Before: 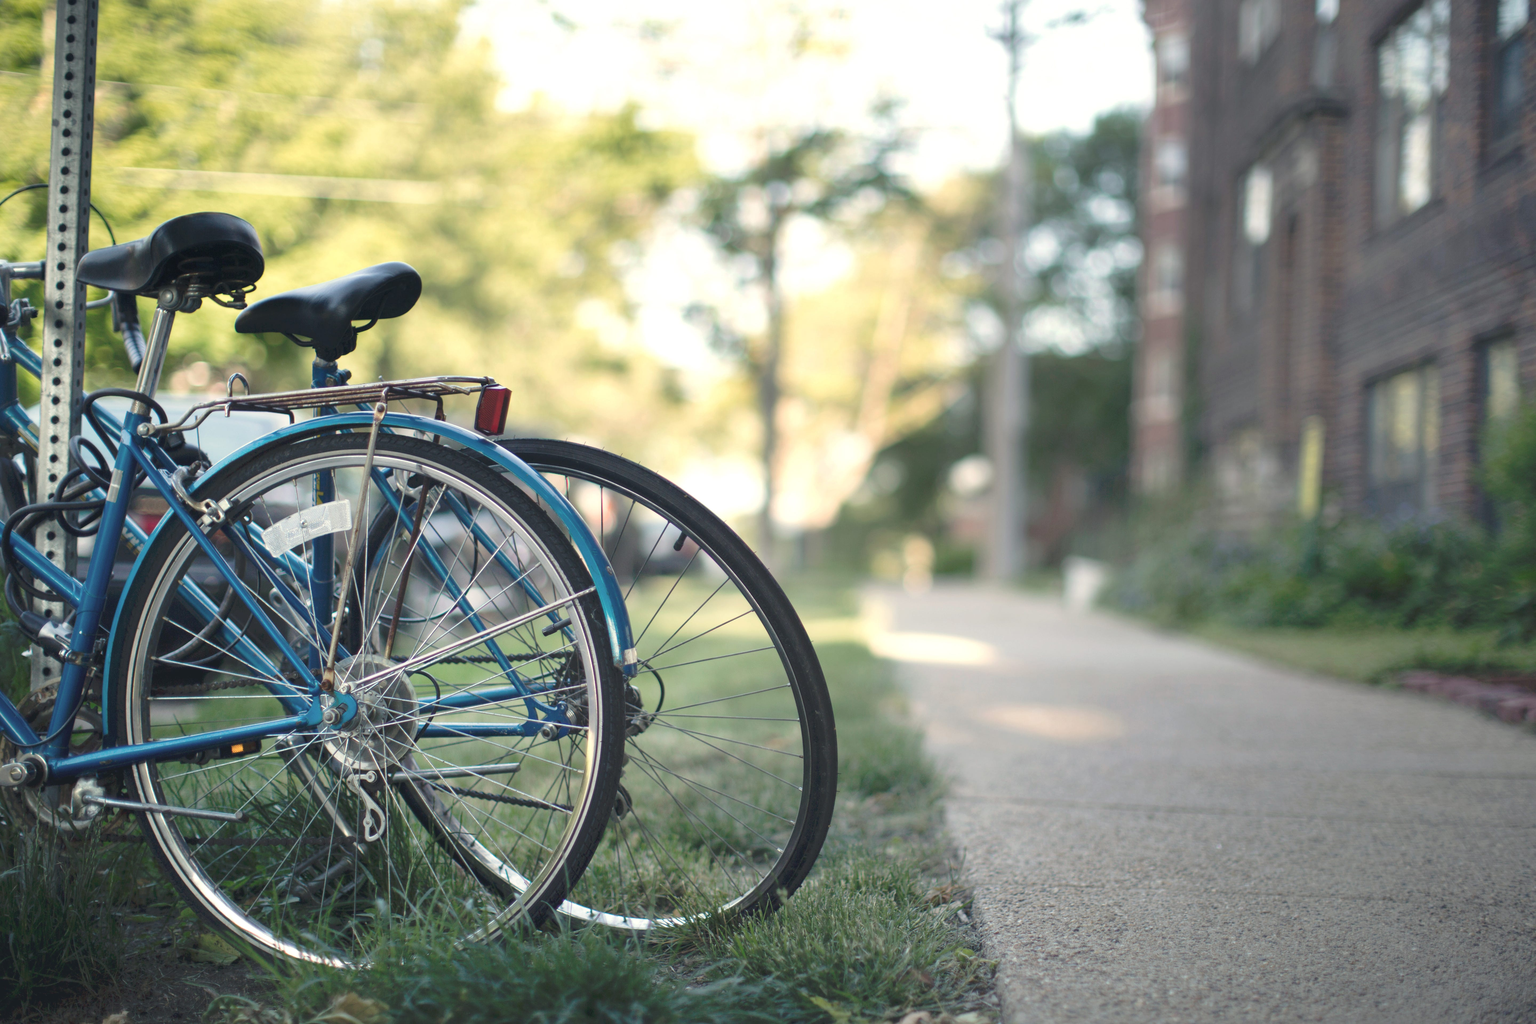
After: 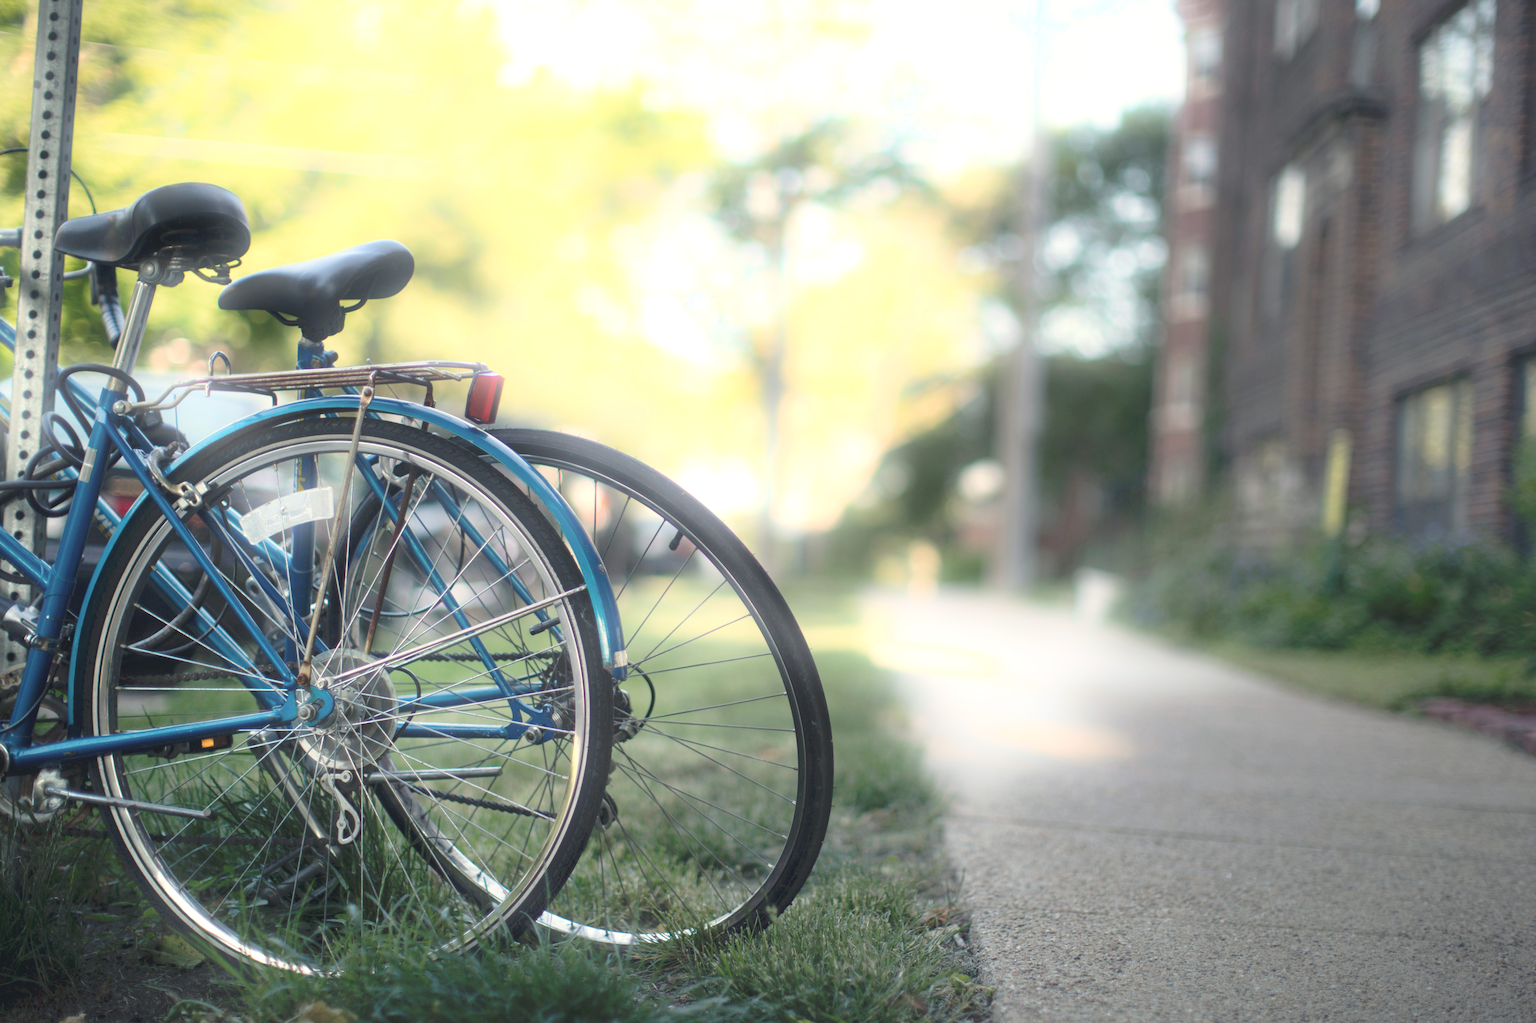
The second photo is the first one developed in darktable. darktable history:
crop and rotate: angle -1.69°
bloom: on, module defaults
